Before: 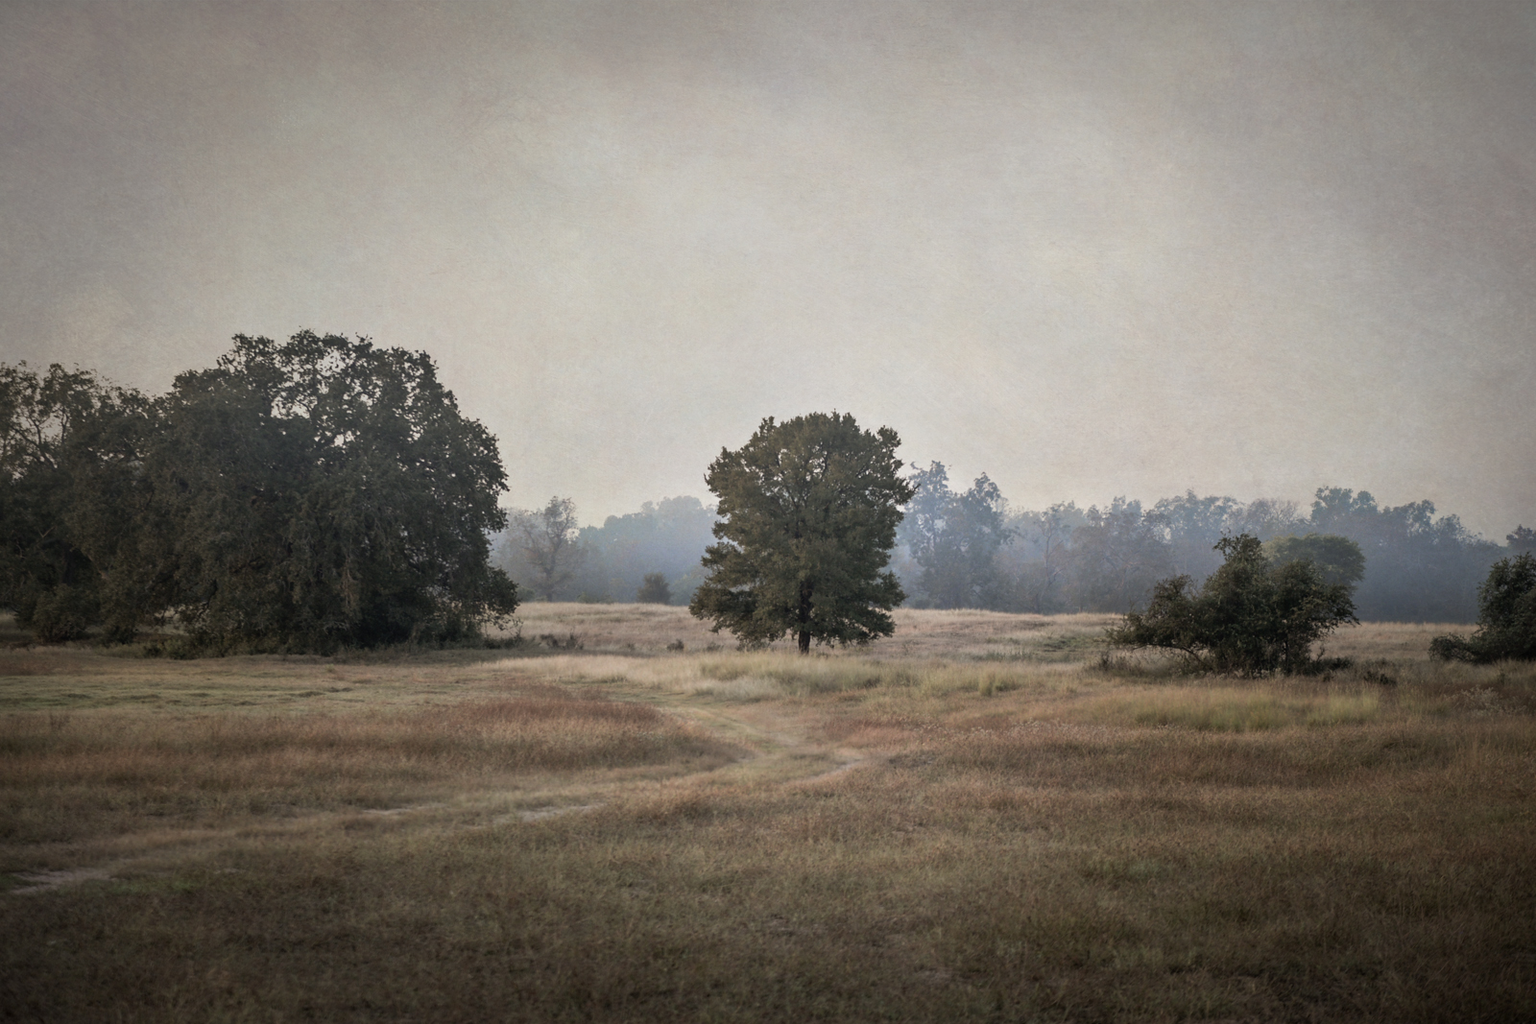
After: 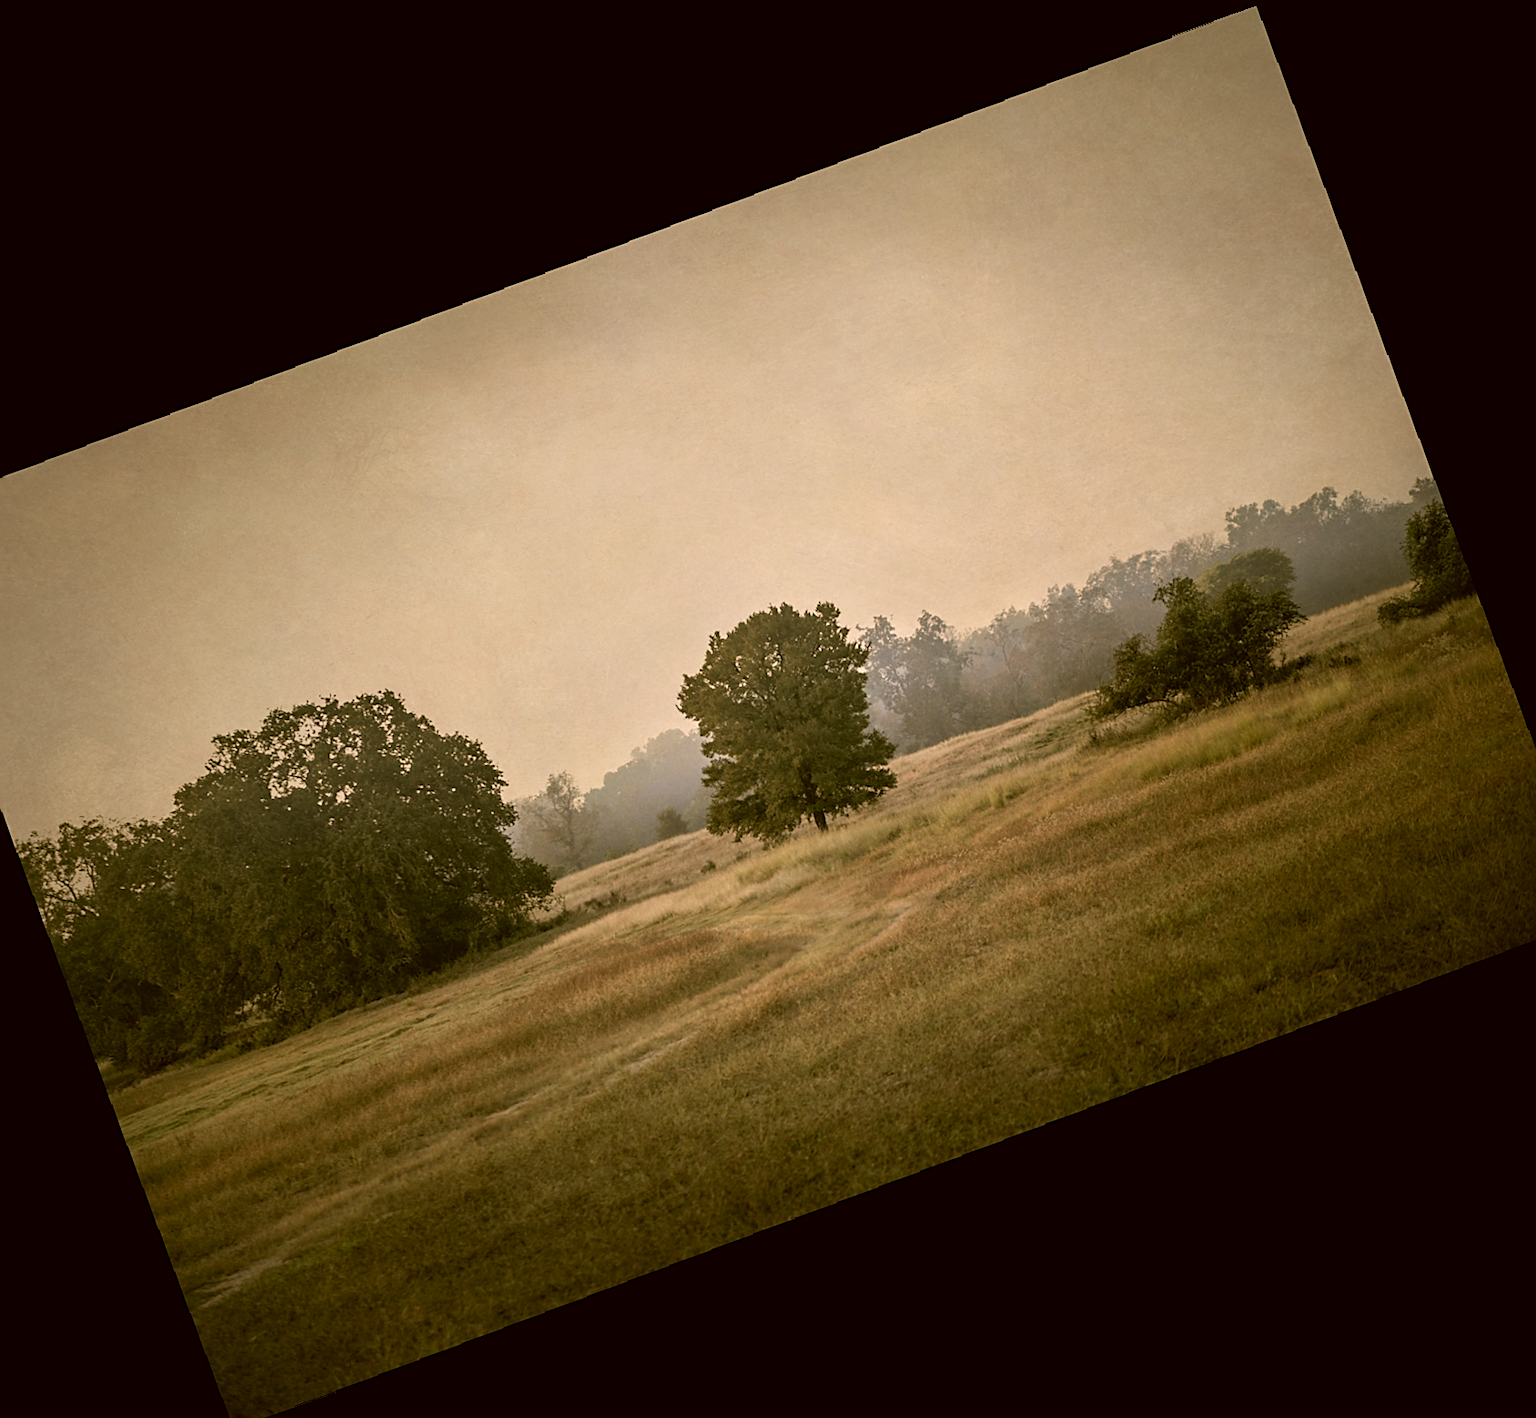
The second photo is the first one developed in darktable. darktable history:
sharpen: on, module defaults
color correction: highlights a* 8.98, highlights b* 15.09, shadows a* -0.49, shadows b* 26.52
rotate and perspective: rotation -1.17°, automatic cropping off
crop and rotate: angle 19.43°, left 6.812%, right 4.125%, bottom 1.087%
